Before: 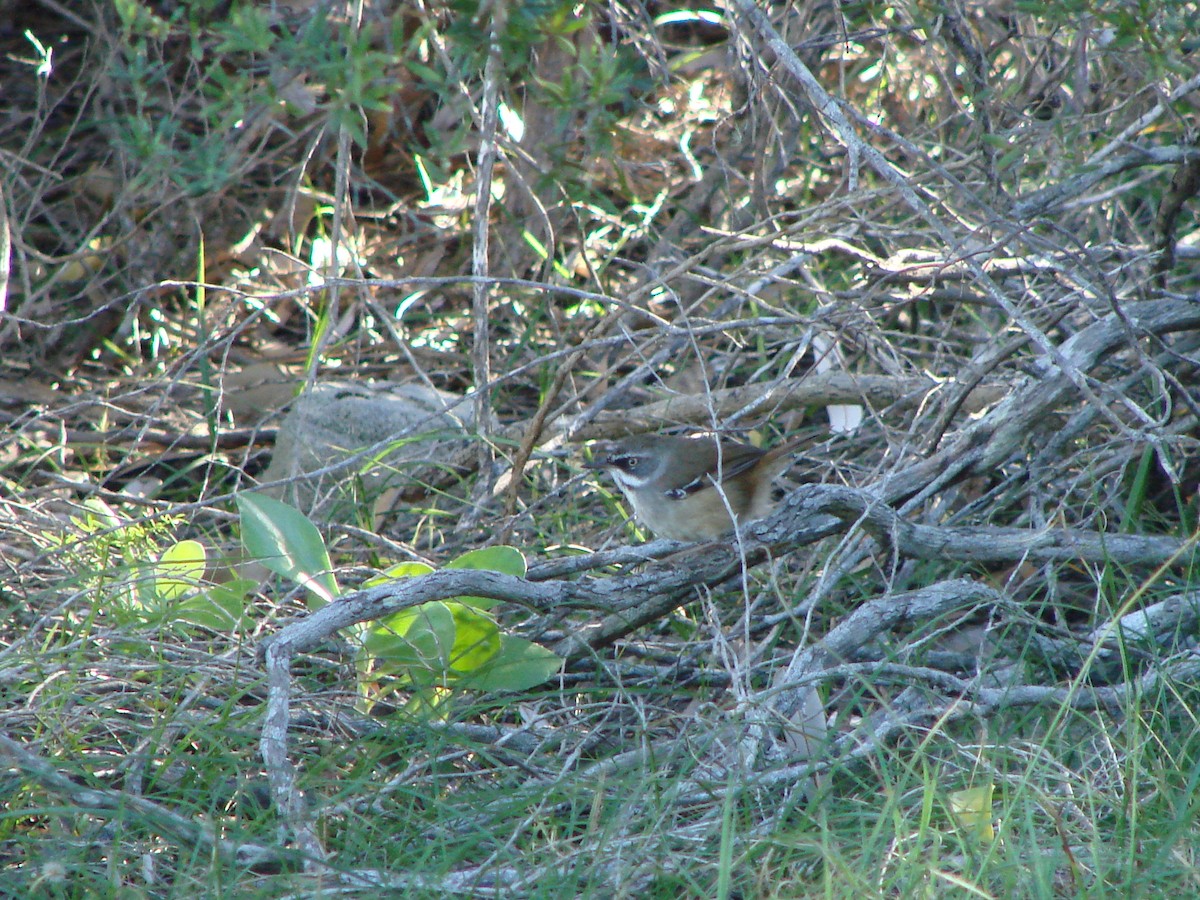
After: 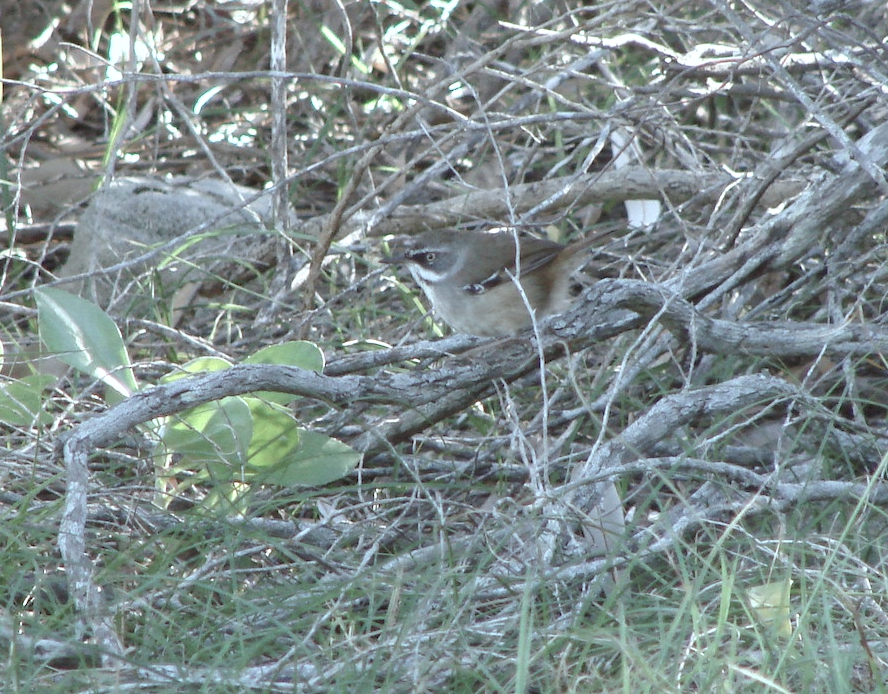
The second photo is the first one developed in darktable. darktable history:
tone equalizer: -8 EV 1 EV, -7 EV 1 EV, -6 EV 1 EV, -5 EV 1 EV, -4 EV 1 EV, -3 EV 0.75 EV, -2 EV 0.5 EV, -1 EV 0.25 EV
crop: left 16.871%, top 22.857%, right 9.116%
color balance rgb: linear chroma grading › global chroma -16.06%, perceptual saturation grading › global saturation -32.85%, global vibrance -23.56%
color correction: highlights a* -3.28, highlights b* -6.24, shadows a* 3.1, shadows b* 5.19
